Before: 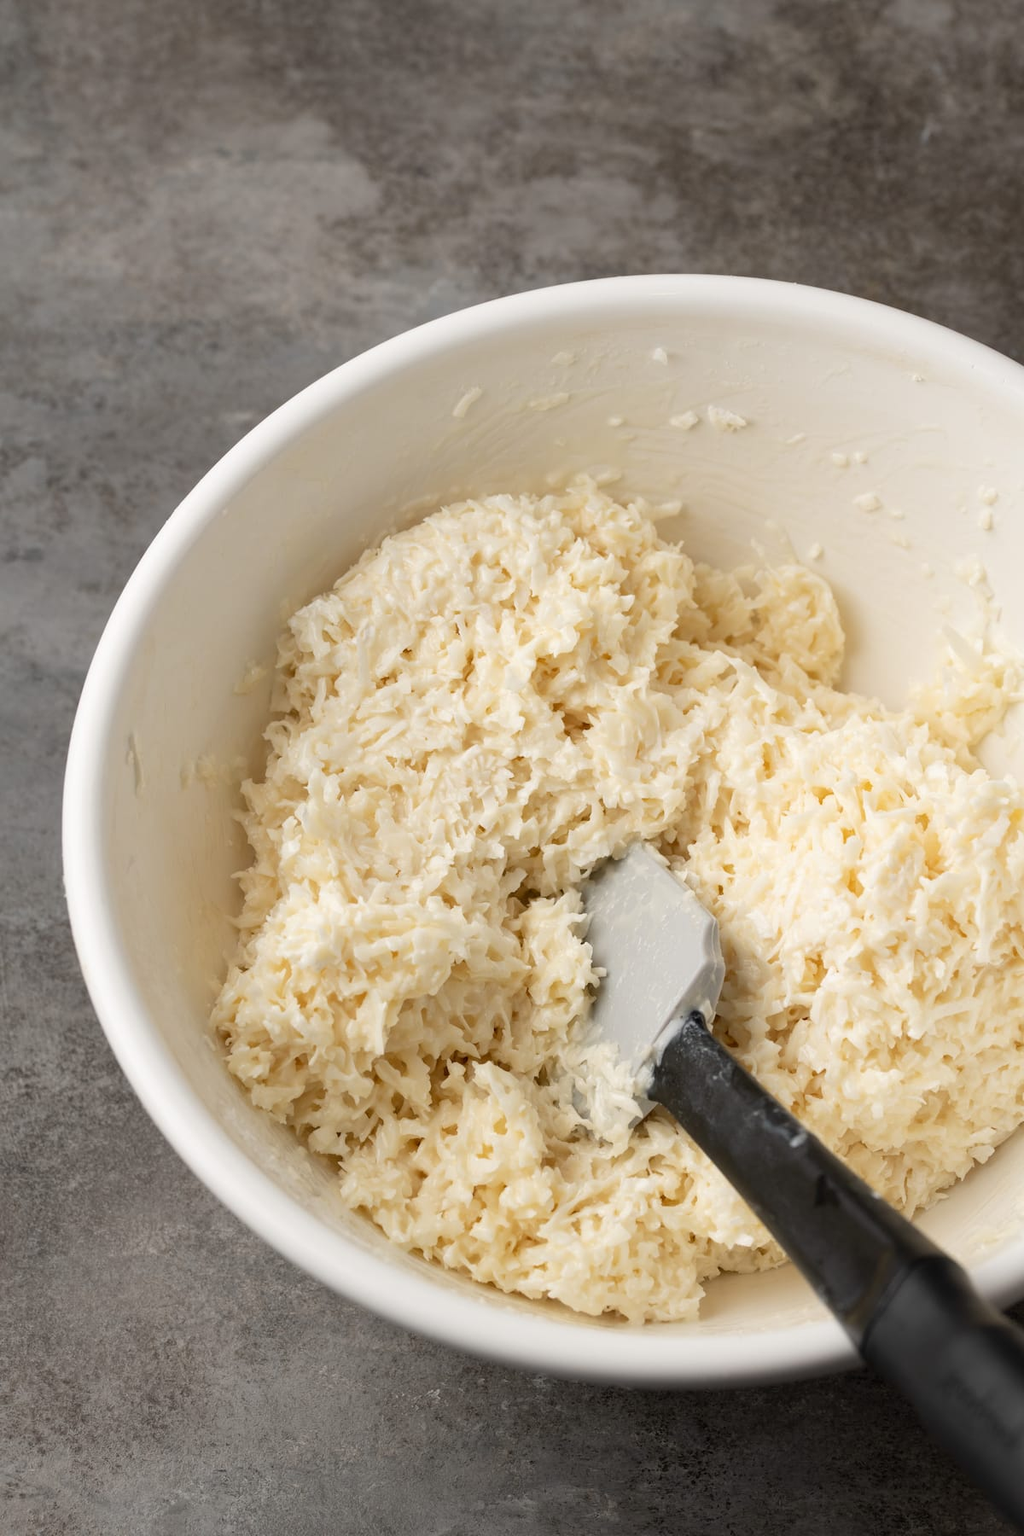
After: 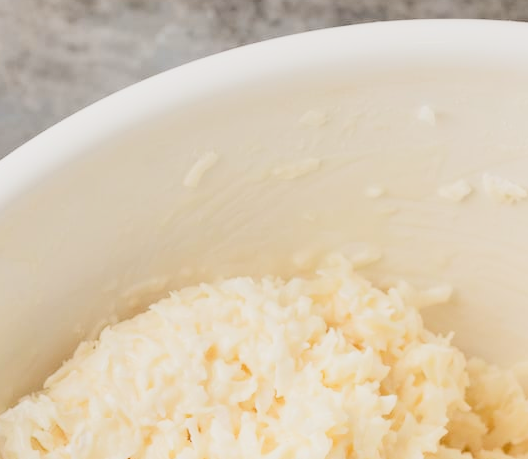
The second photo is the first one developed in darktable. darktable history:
exposure: exposure 0.372 EV, compensate exposure bias true, compensate highlight preservation false
crop: left 28.995%, top 16.828%, right 26.647%, bottom 57.49%
filmic rgb: black relative exposure -7.2 EV, white relative exposure 5.39 EV, threshold 6 EV, hardness 3.03, enable highlight reconstruction true
tone curve: curves: ch0 [(0, 0) (0.003, 0.01) (0.011, 0.015) (0.025, 0.023) (0.044, 0.038) (0.069, 0.058) (0.1, 0.093) (0.136, 0.134) (0.177, 0.176) (0.224, 0.221) (0.277, 0.282) (0.335, 0.36) (0.399, 0.438) (0.468, 0.54) (0.543, 0.632) (0.623, 0.724) (0.709, 0.814) (0.801, 0.885) (0.898, 0.947) (1, 1)], color space Lab, linked channels, preserve colors none
